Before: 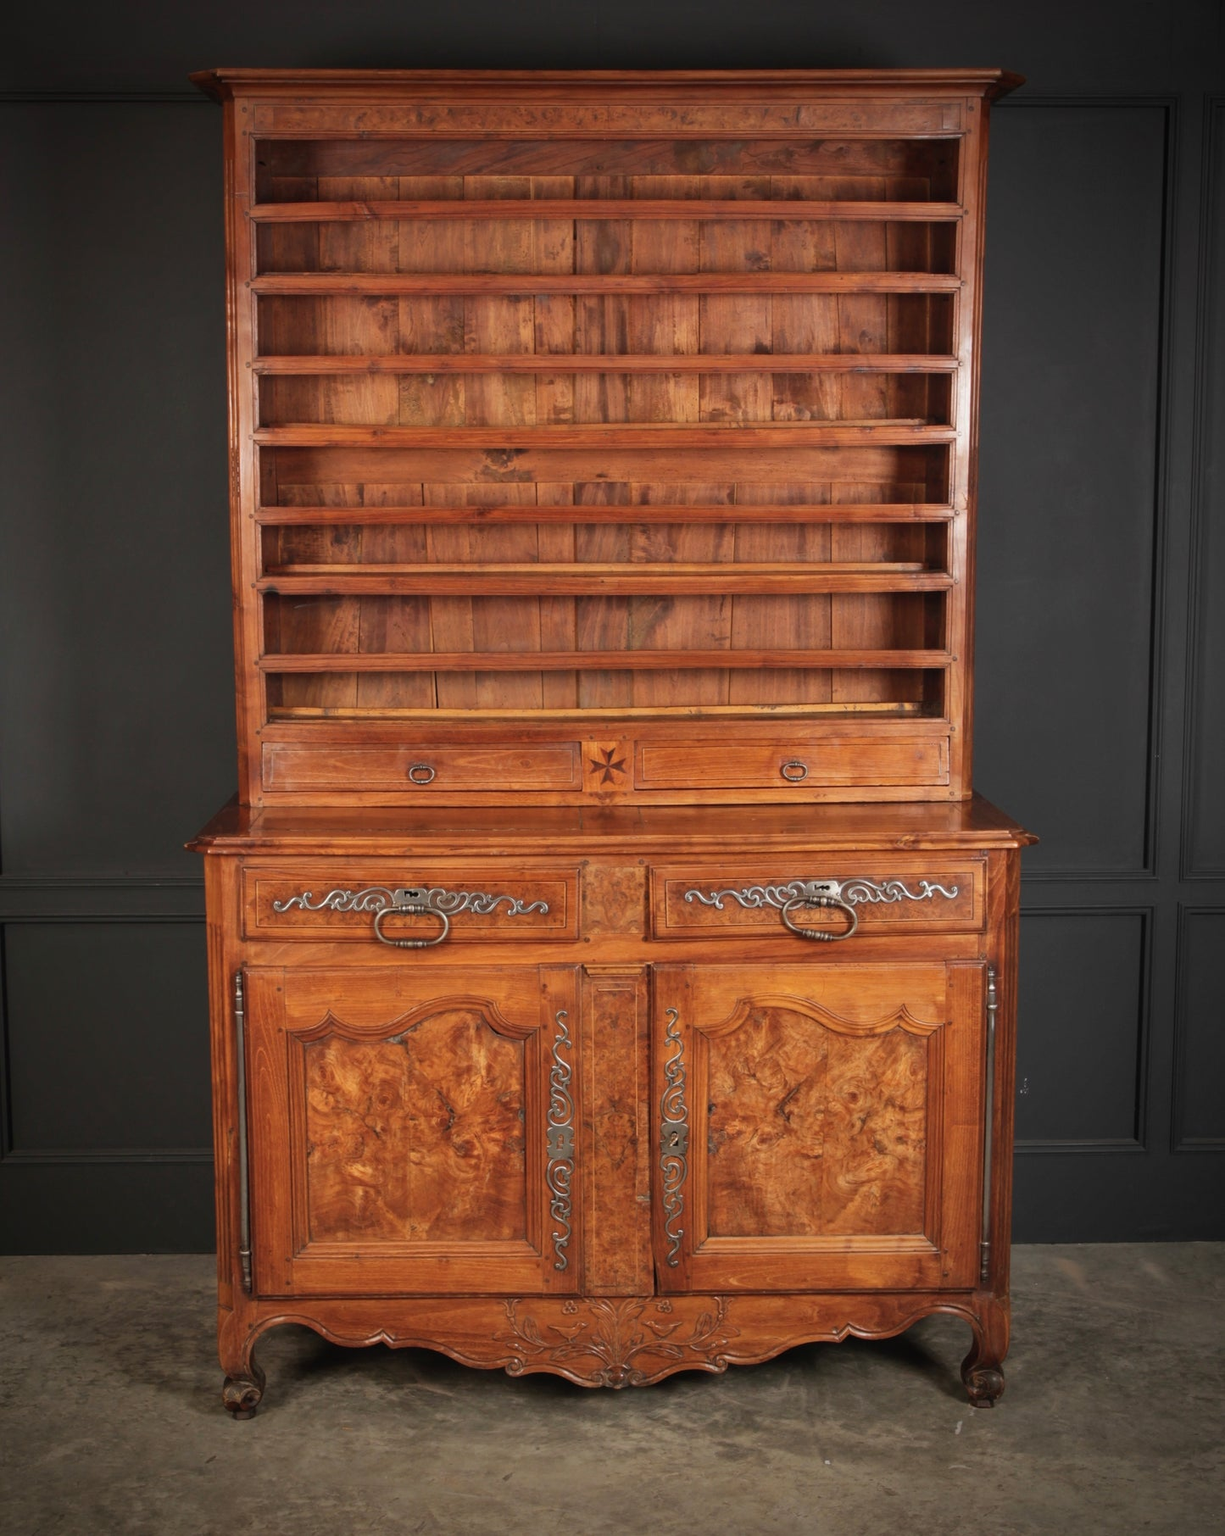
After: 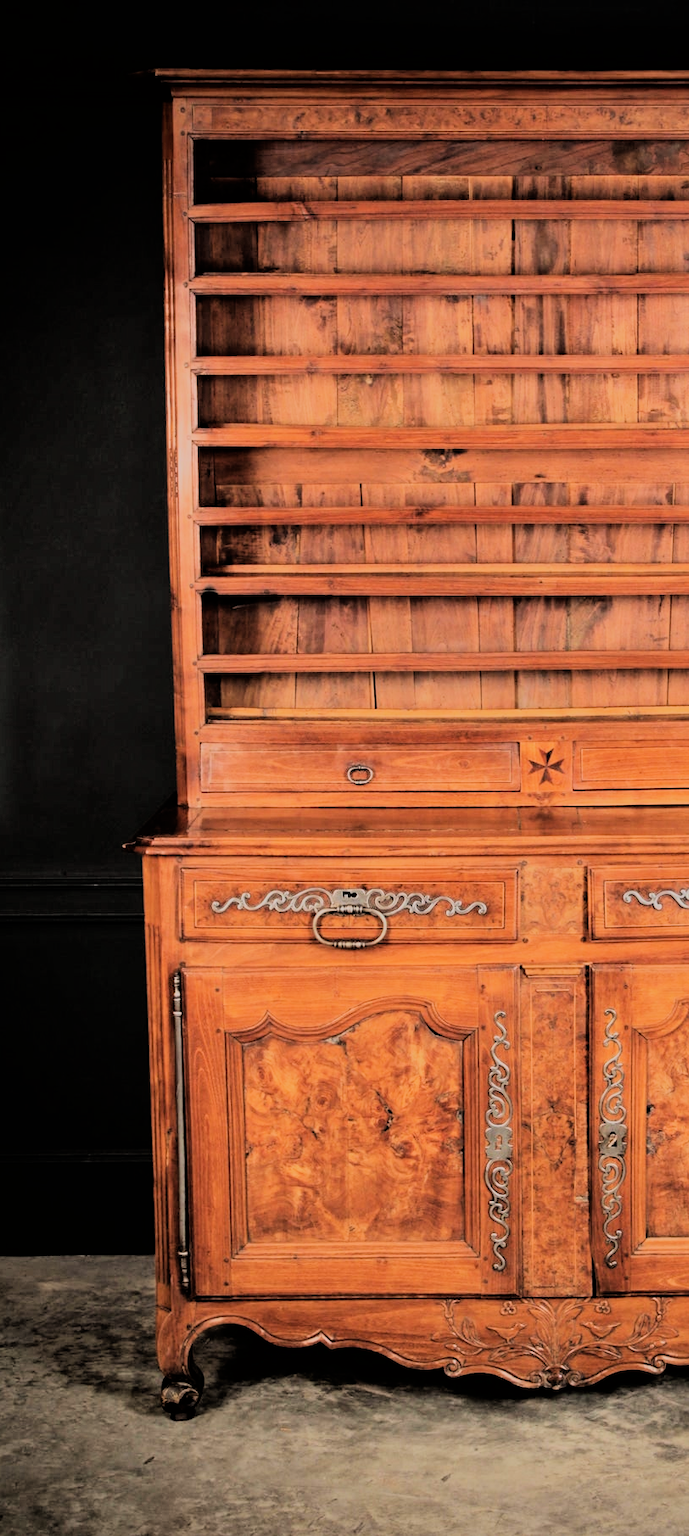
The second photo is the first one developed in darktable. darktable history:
crop: left 5.114%, right 38.589%
filmic rgb: black relative exposure -6.15 EV, white relative exposure 6.96 EV, hardness 2.23, color science v6 (2022)
rgb curve: curves: ch0 [(0, 0) (0.21, 0.15) (0.24, 0.21) (0.5, 0.75) (0.75, 0.96) (0.89, 0.99) (1, 1)]; ch1 [(0, 0.02) (0.21, 0.13) (0.25, 0.2) (0.5, 0.67) (0.75, 0.9) (0.89, 0.97) (1, 1)]; ch2 [(0, 0.02) (0.21, 0.13) (0.25, 0.2) (0.5, 0.67) (0.75, 0.9) (0.89, 0.97) (1, 1)], compensate middle gray true
